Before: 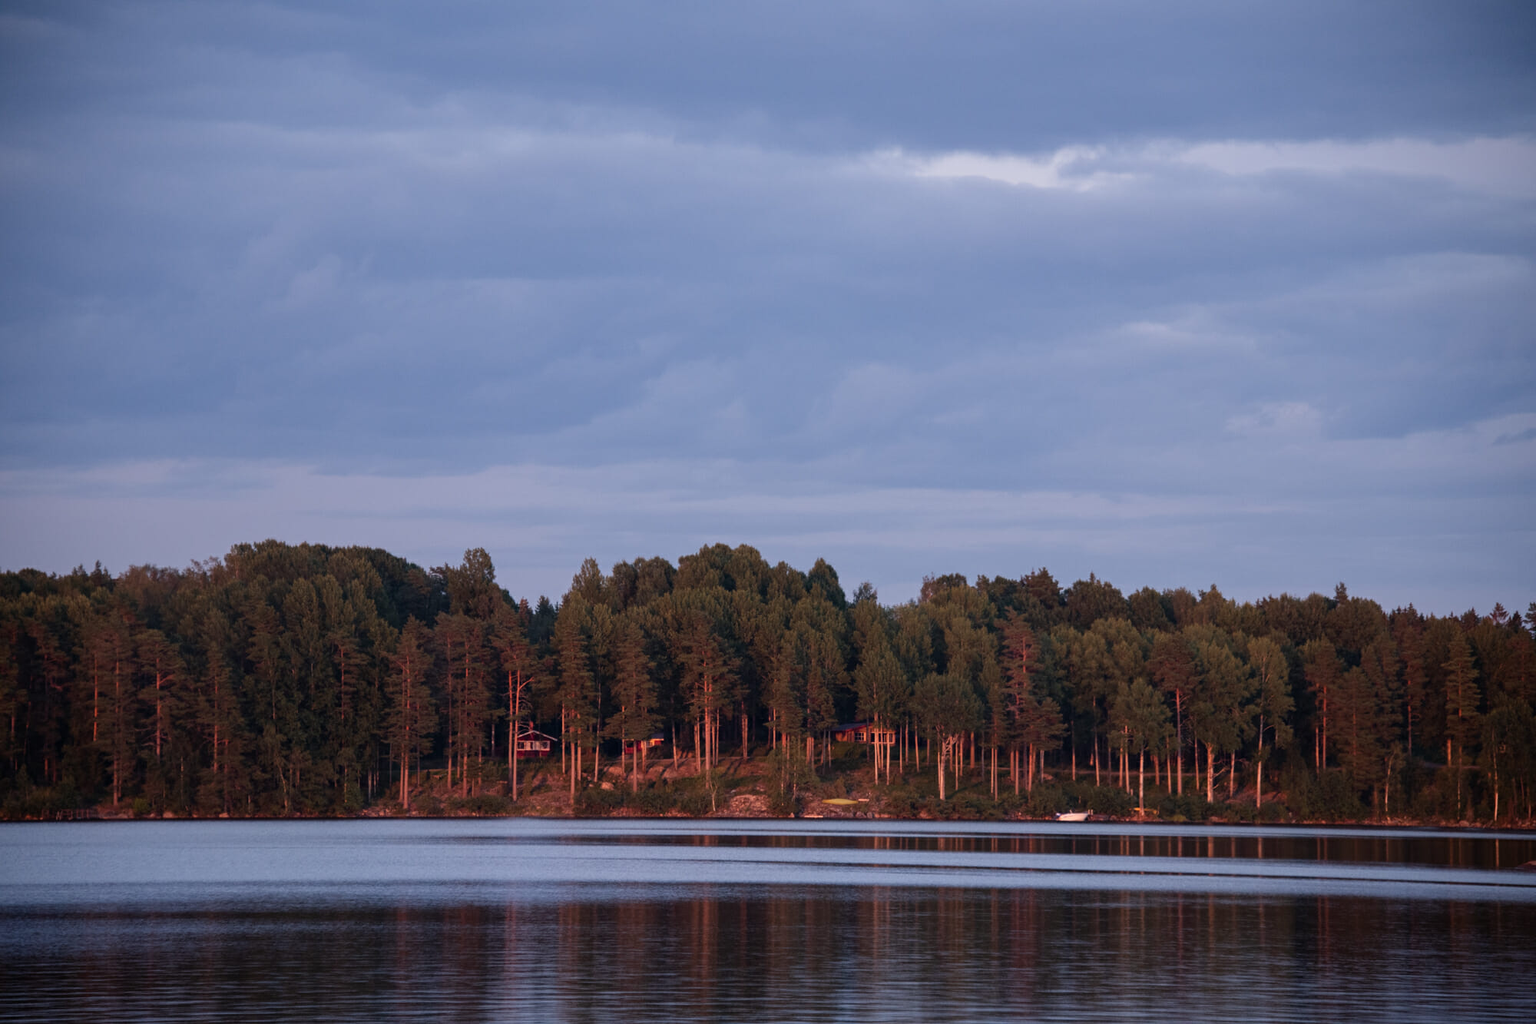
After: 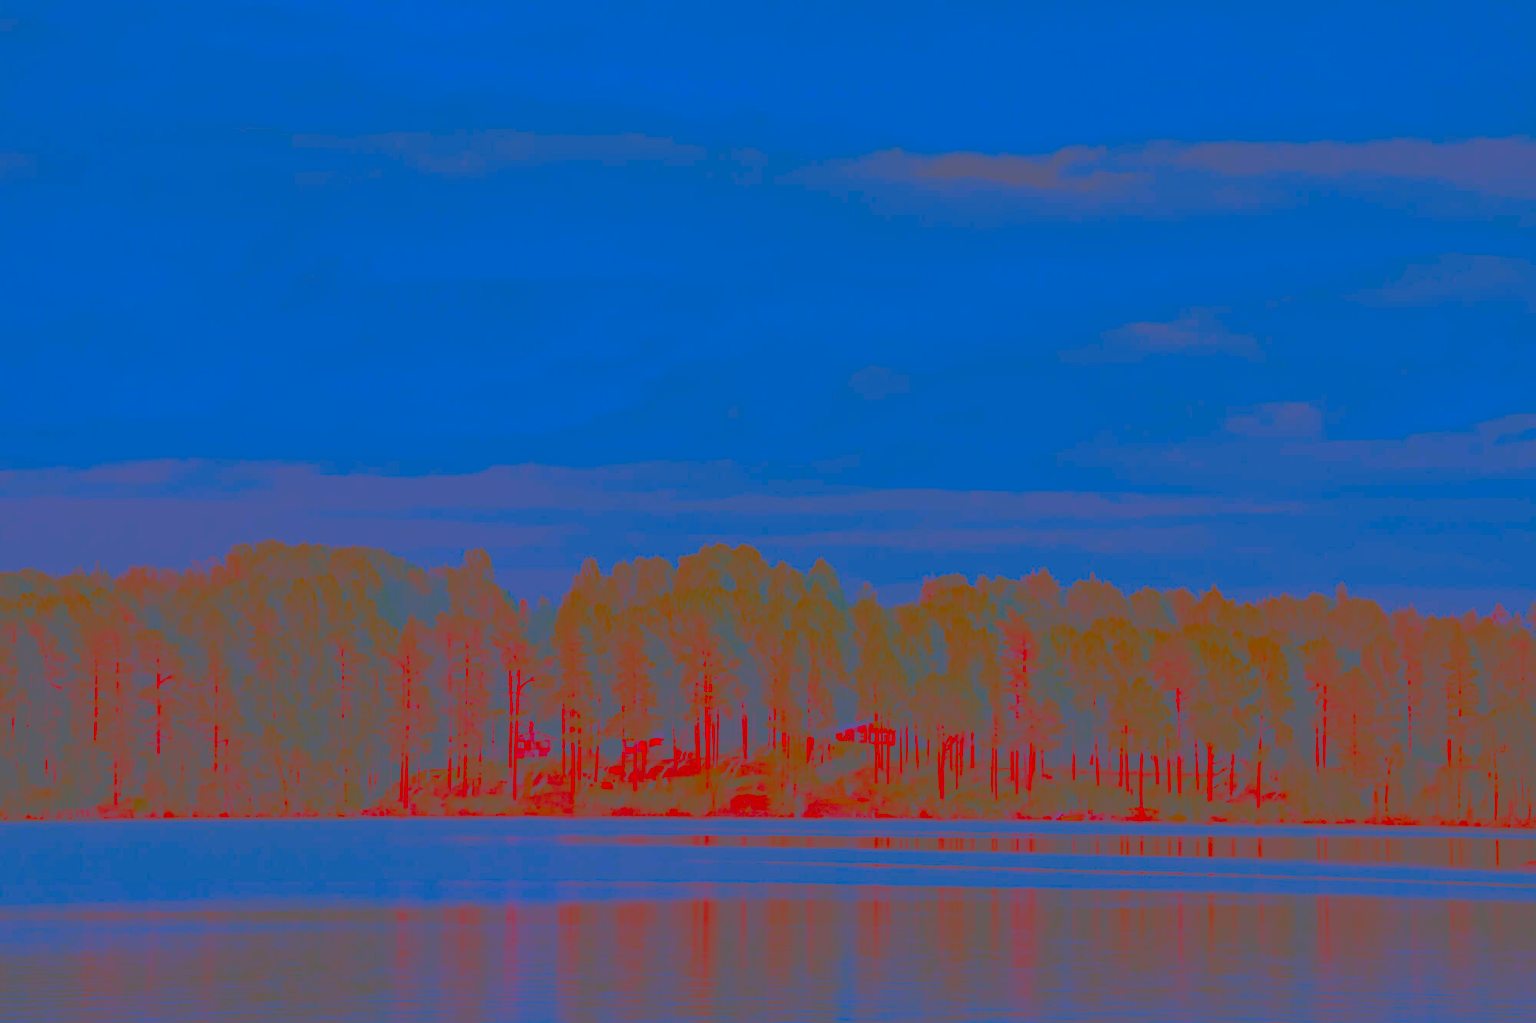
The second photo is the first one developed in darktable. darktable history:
contrast brightness saturation: contrast -0.99, brightness -0.17, saturation 0.75
color balance rgb: linear chroma grading › global chroma 15%, perceptual saturation grading › global saturation 30%
shadows and highlights: shadows 0, highlights 40
